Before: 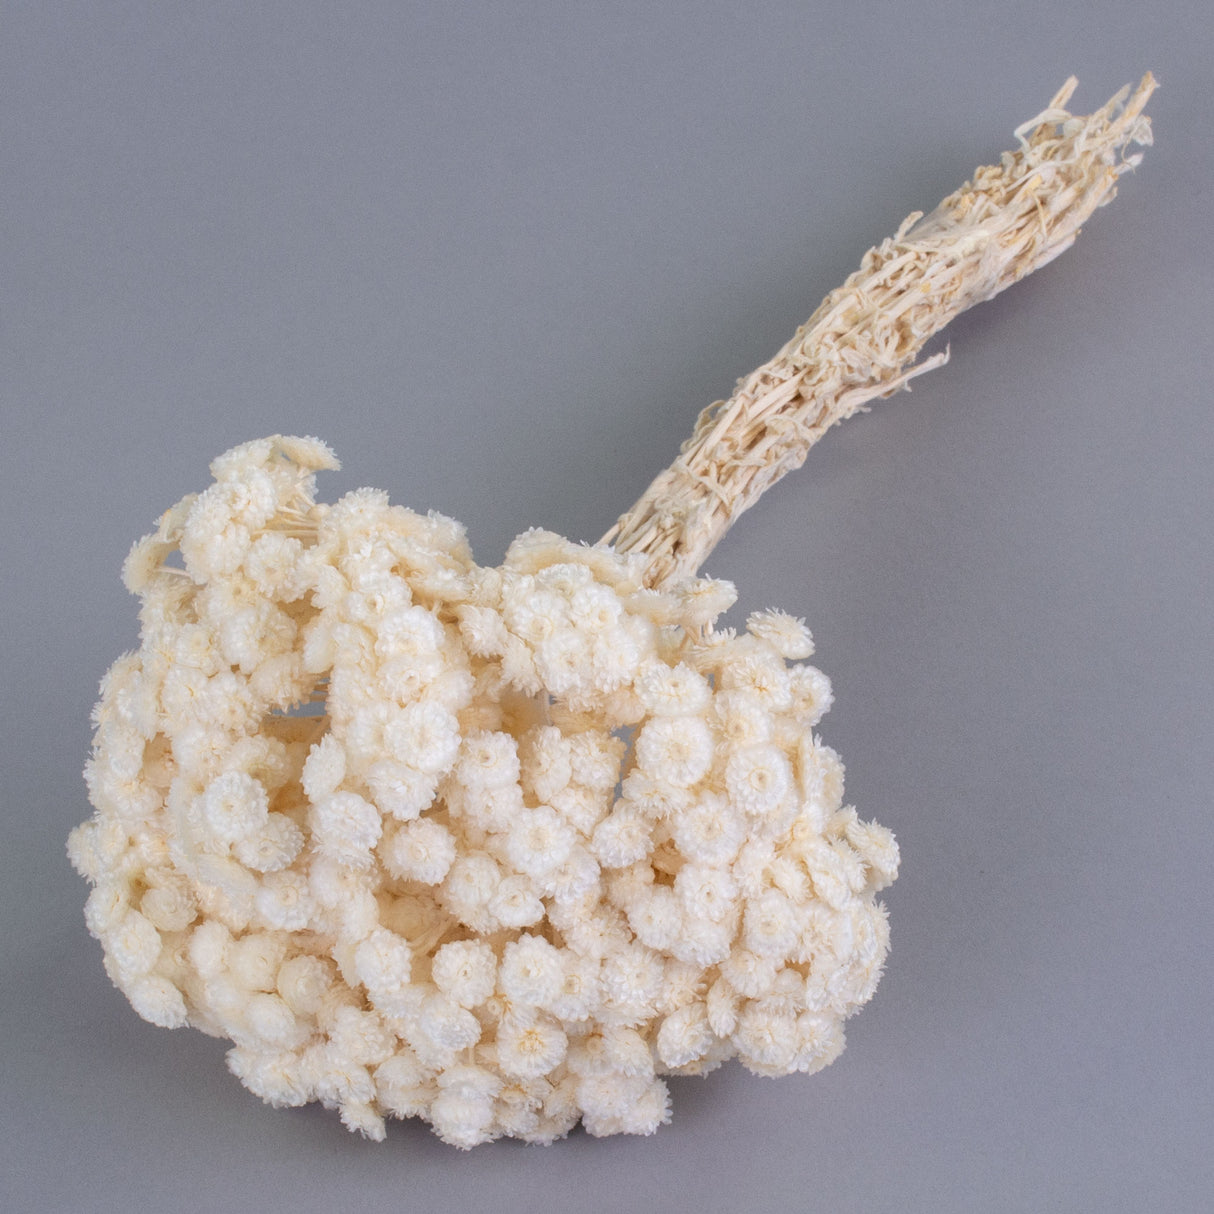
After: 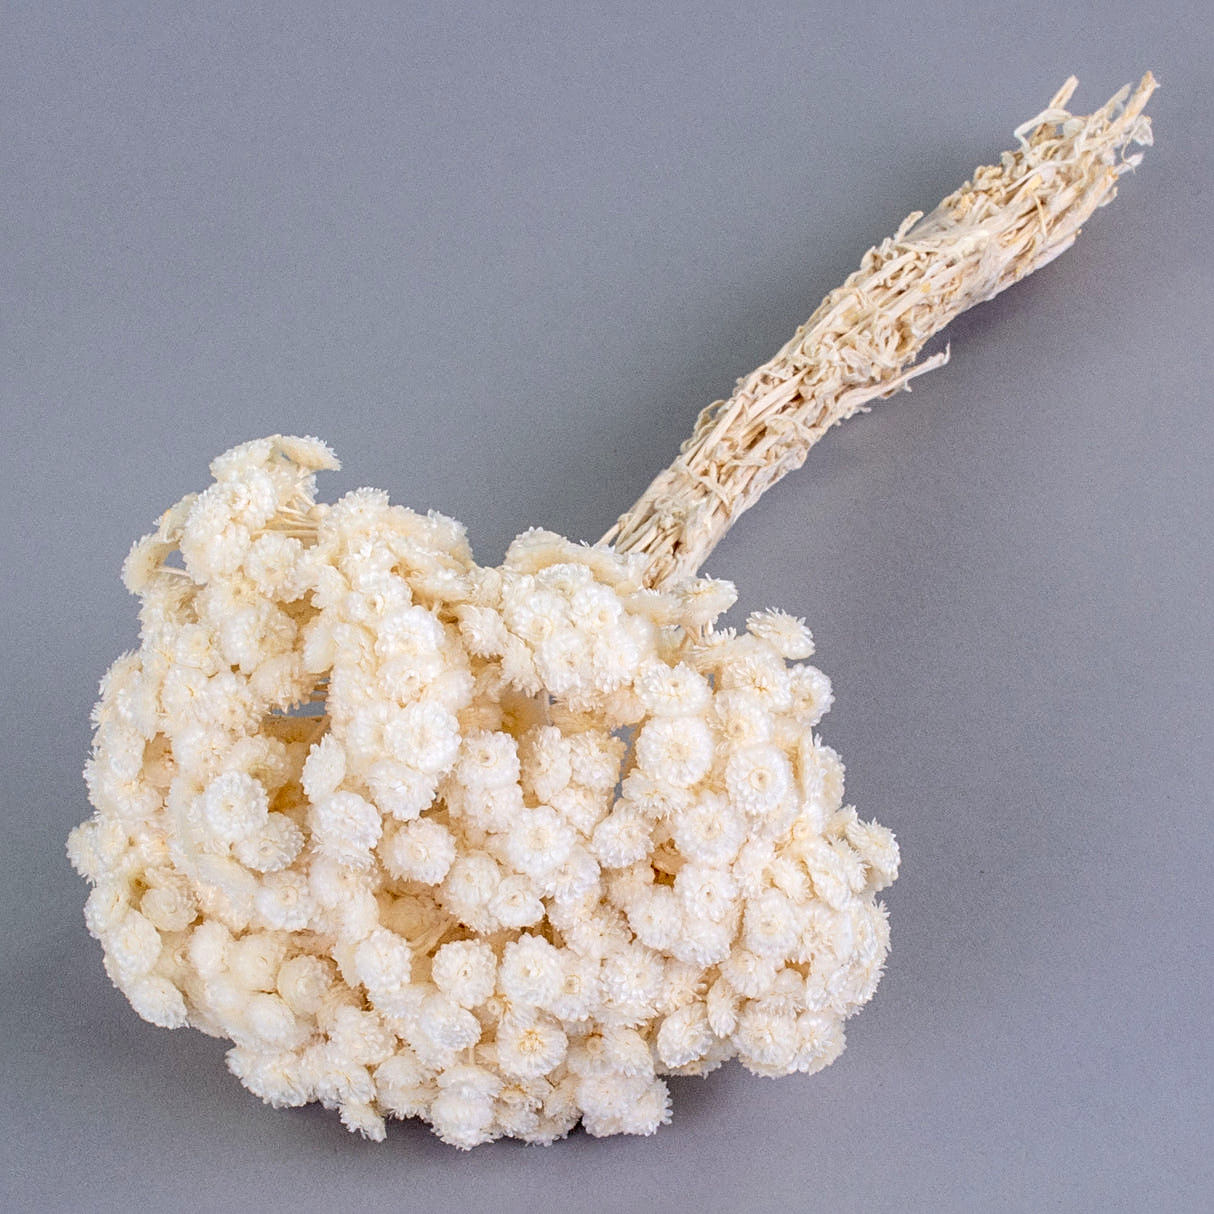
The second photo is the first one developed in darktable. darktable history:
local contrast: detail 130%
tone equalizer: -8 EV -0.001 EV, -7 EV 0.004 EV, -6 EV -0.009 EV, -5 EV 0.019 EV, -4 EV -0.018 EV, -3 EV 0.026 EV, -2 EV -0.076 EV, -1 EV -0.267 EV, +0 EV -0.564 EV, edges refinement/feathering 500, mask exposure compensation -1.57 EV, preserve details no
sharpen: radius 2.74
exposure: black level correction 0.031, exposure 0.315 EV, compensate highlight preservation false
